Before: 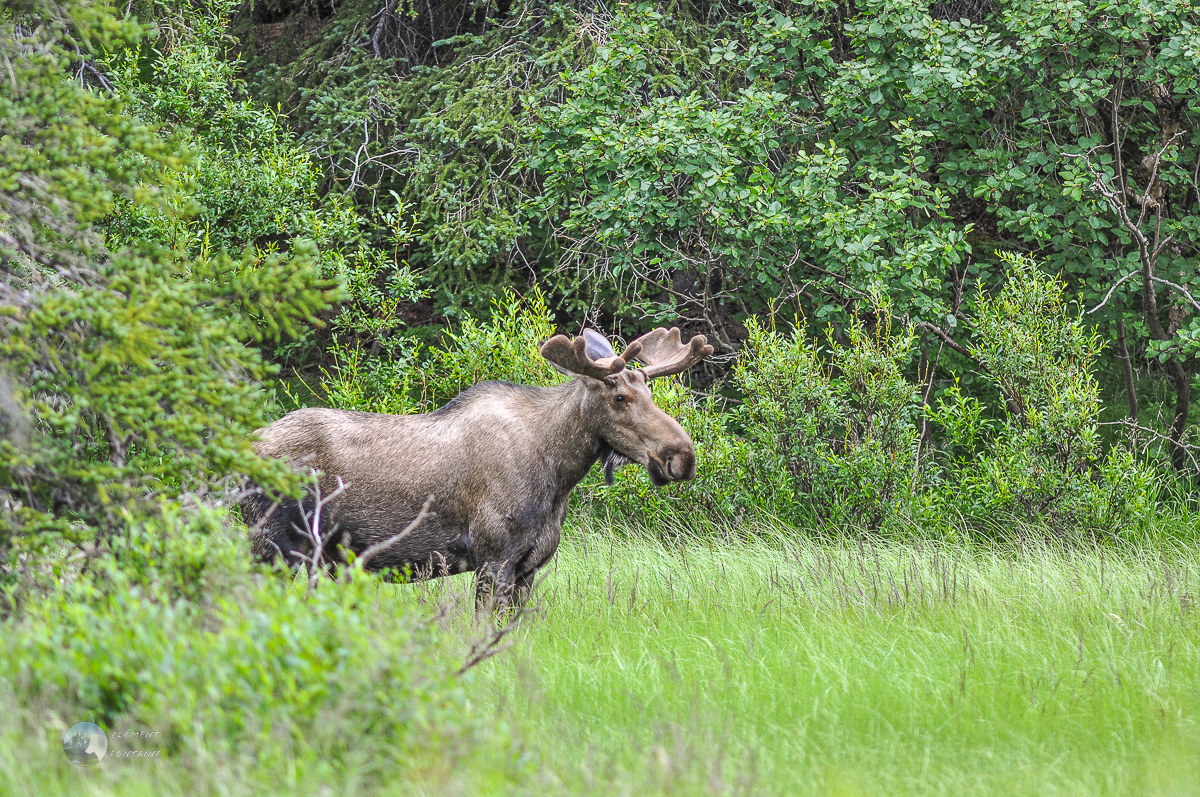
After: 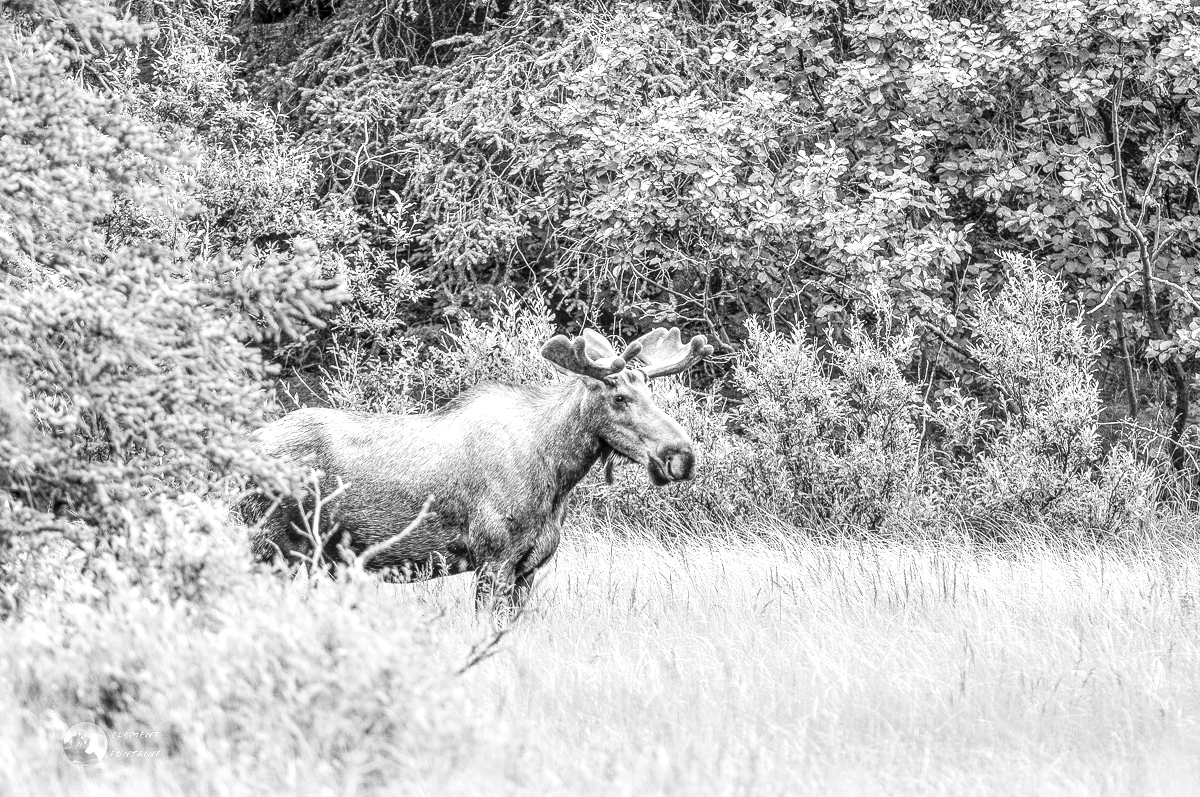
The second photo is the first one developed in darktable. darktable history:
contrast equalizer: octaves 7, y [[0.6 ×6], [0.55 ×6], [0 ×6], [0 ×6], [0 ×6]], mix -0.2
local contrast: highlights 61%, detail 143%, midtone range 0.428
exposure: exposure 0.556 EV, compensate highlight preservation false
monochrome: on, module defaults
base curve: curves: ch0 [(0, 0) (0.036, 0.025) (0.121, 0.166) (0.206, 0.329) (0.605, 0.79) (1, 1)], preserve colors none
